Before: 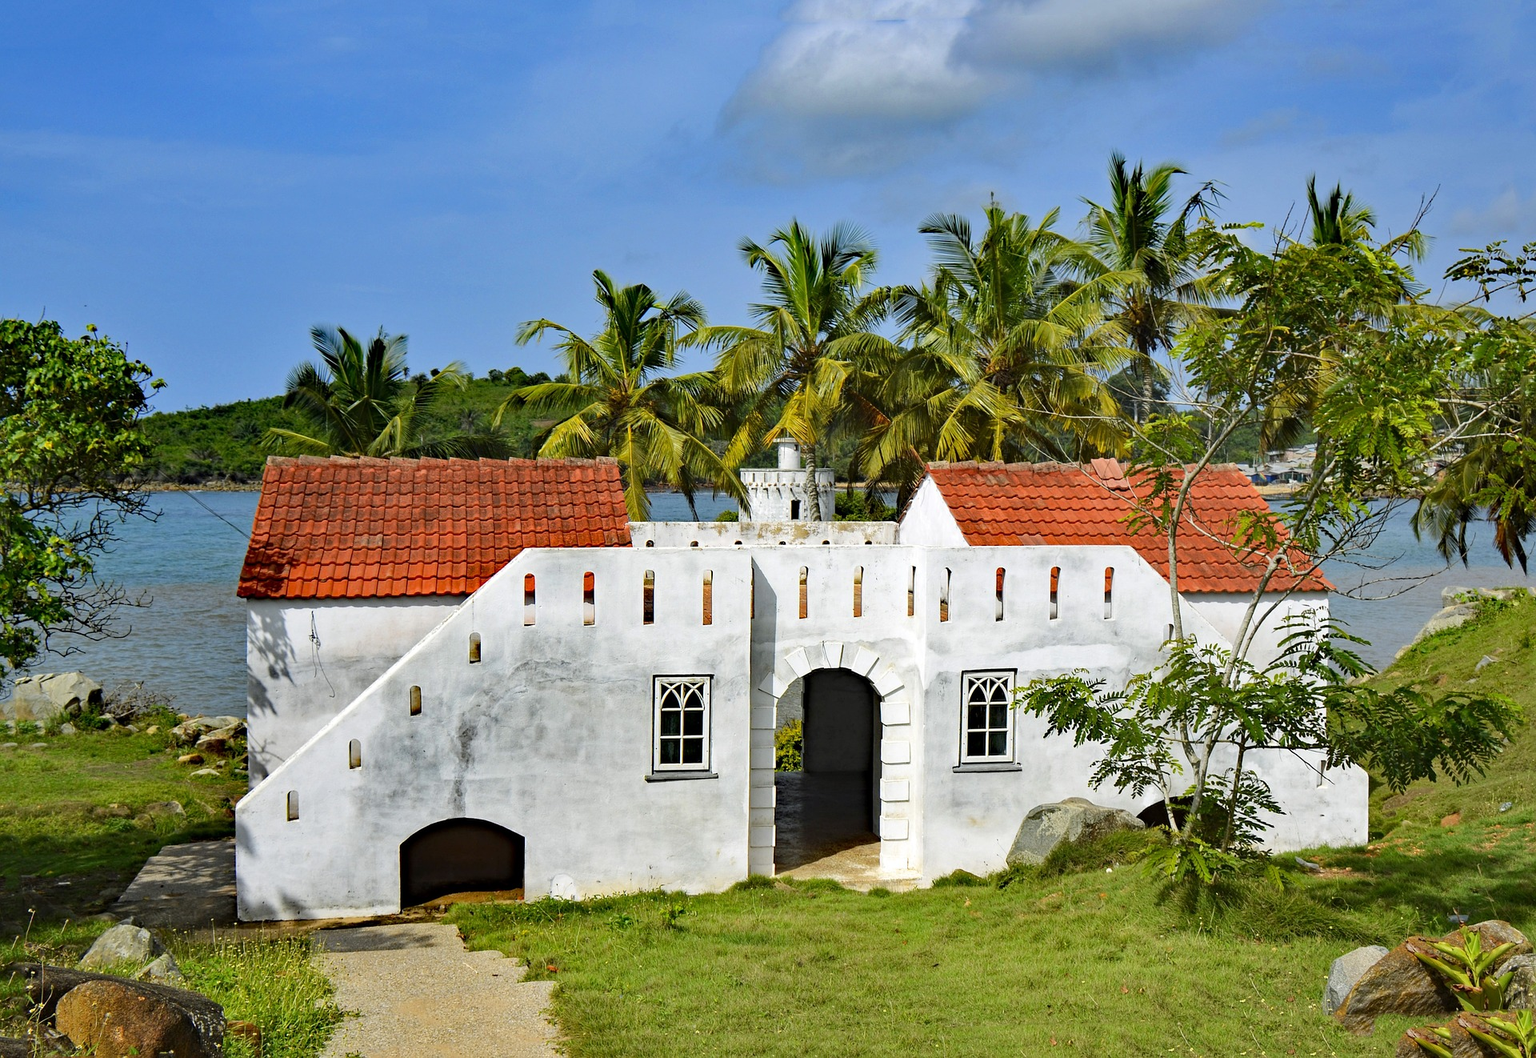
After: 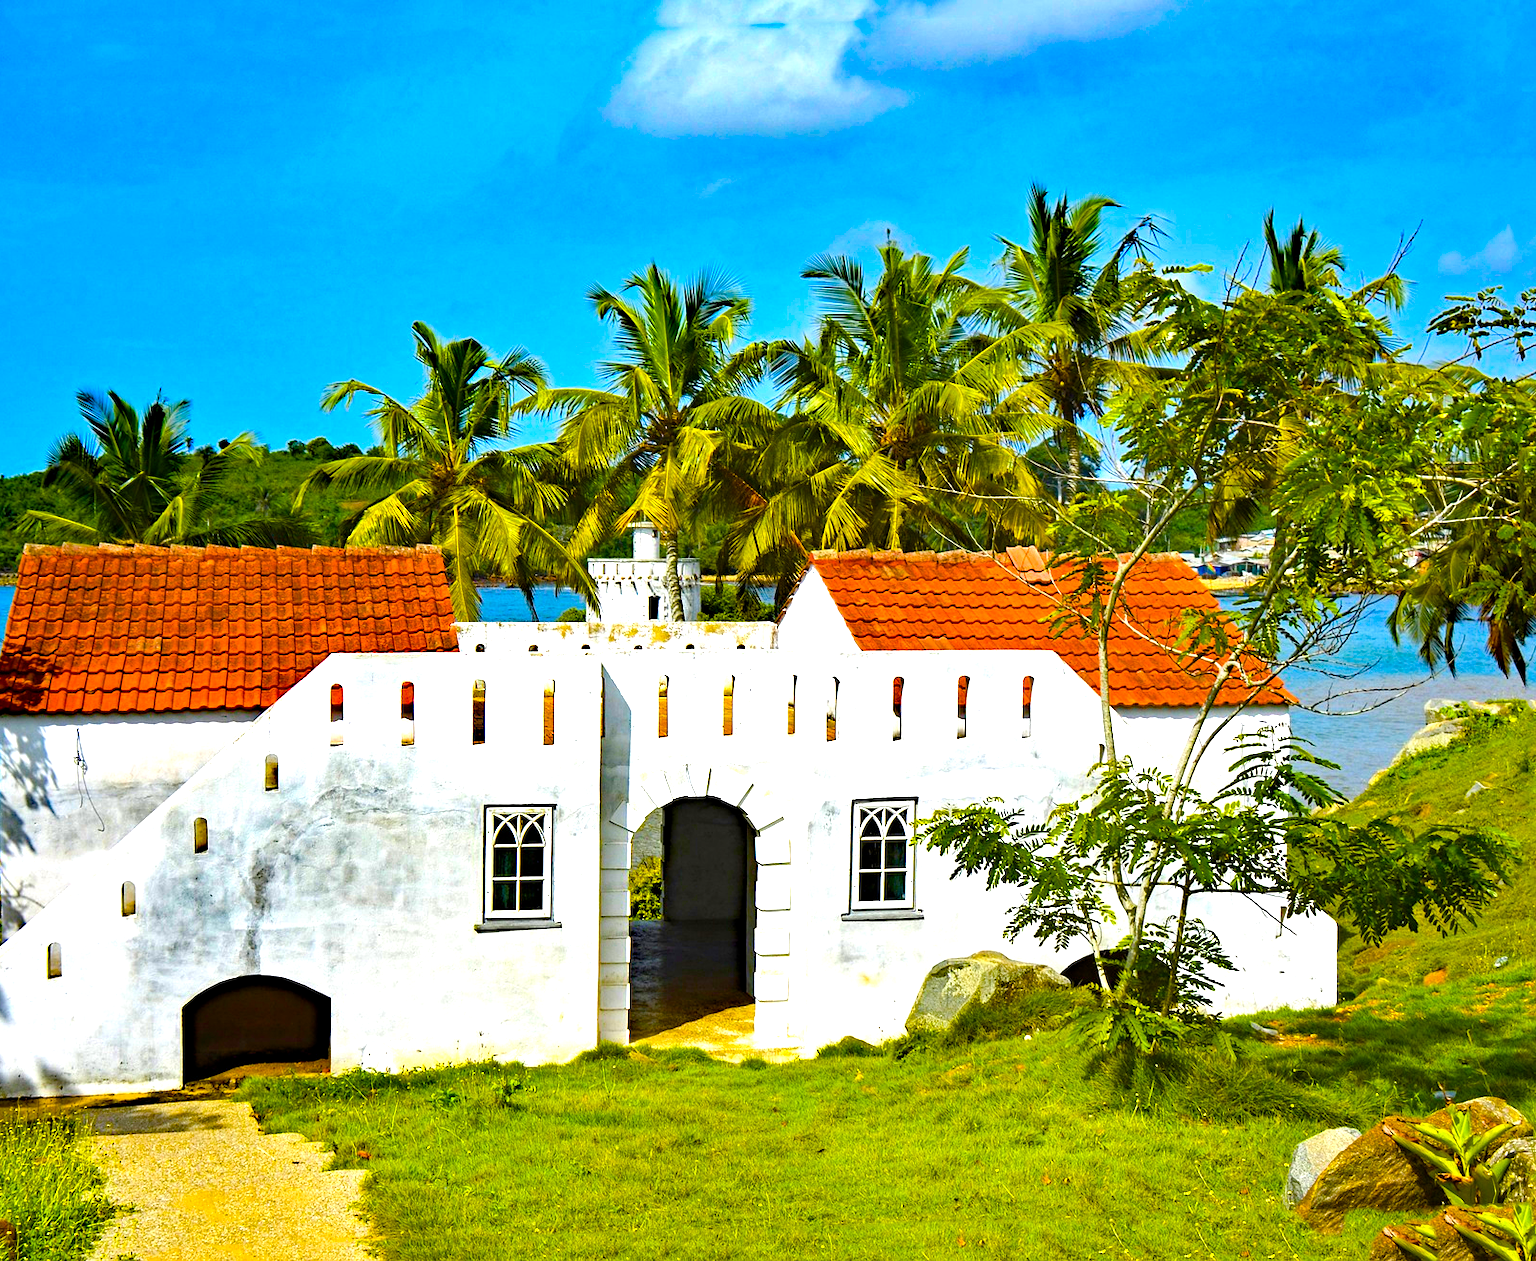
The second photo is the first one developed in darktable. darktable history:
haze removal: compatibility mode true, adaptive false
color balance rgb: linear chroma grading › global chroma 25%, perceptual saturation grading › global saturation 40%, perceptual saturation grading › highlights -50%, perceptual saturation grading › shadows 30%, perceptual brilliance grading › global brilliance 25%, global vibrance 60%
crop: left 16.145%
